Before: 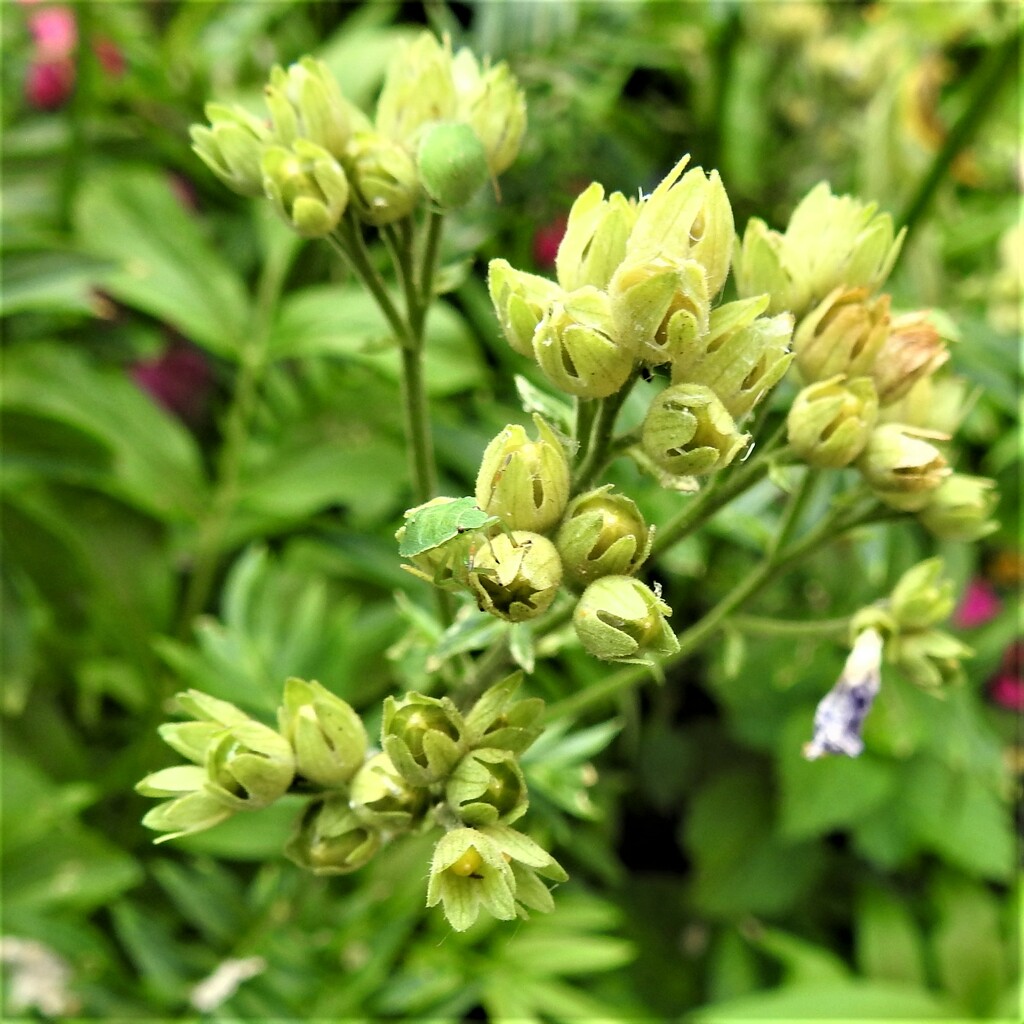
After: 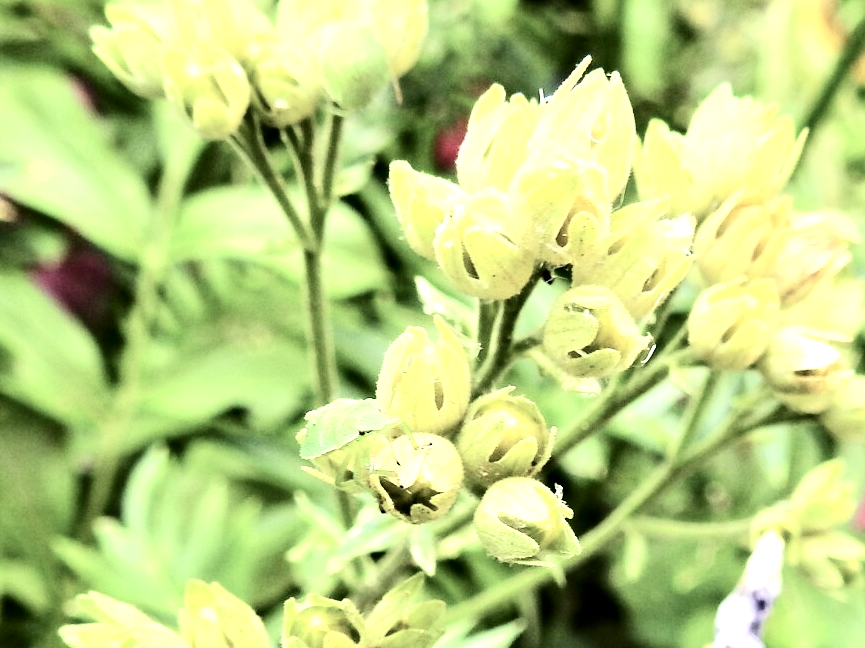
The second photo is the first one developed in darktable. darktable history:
tone curve: curves: ch0 [(0.021, 0) (0.104, 0.052) (0.496, 0.526) (0.737, 0.783) (1, 1)], color space Lab, independent channels, preserve colors none
contrast brightness saturation: contrast 0.252, saturation -0.315
crop and rotate: left 9.677%, top 9.62%, right 5.848%, bottom 27.049%
exposure: black level correction 0, exposure 1.1 EV, compensate highlight preservation false
